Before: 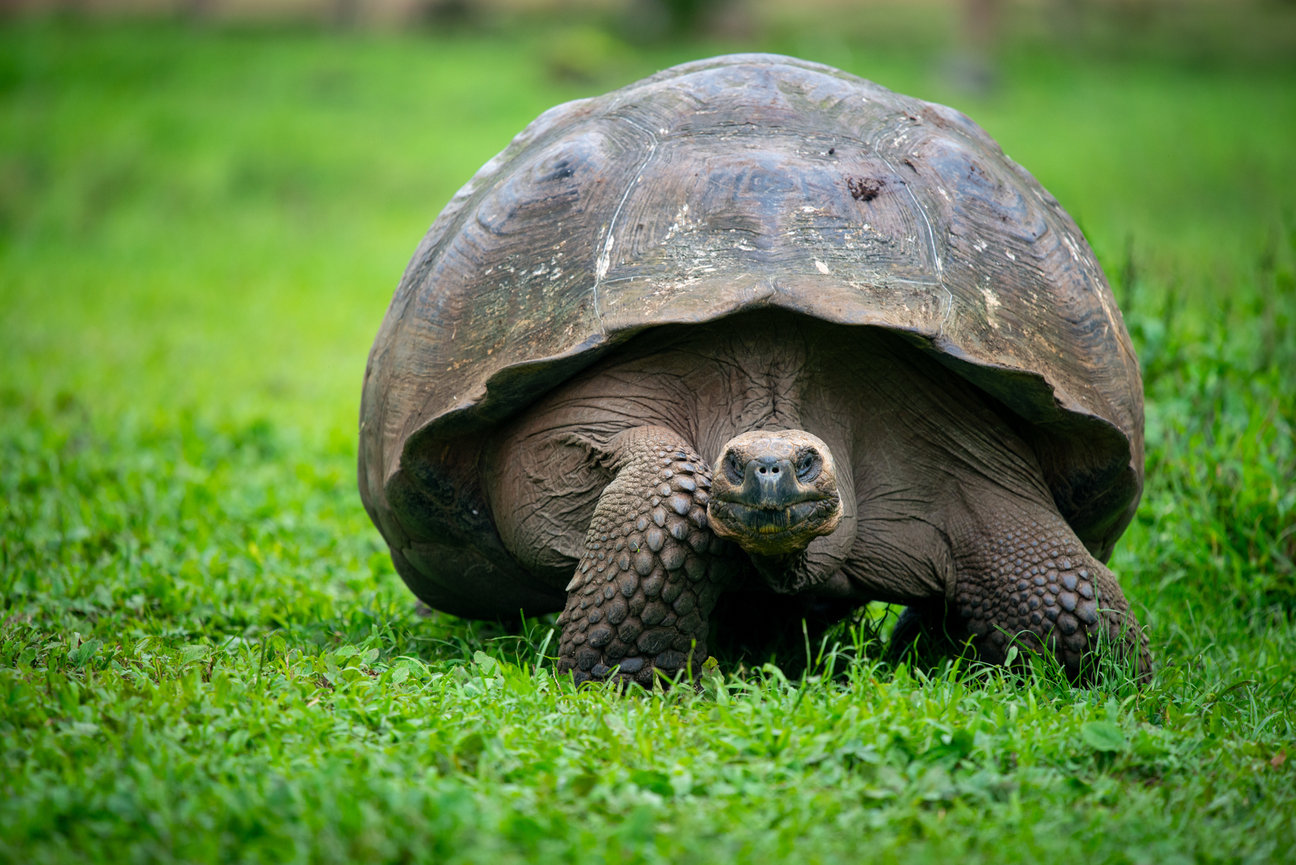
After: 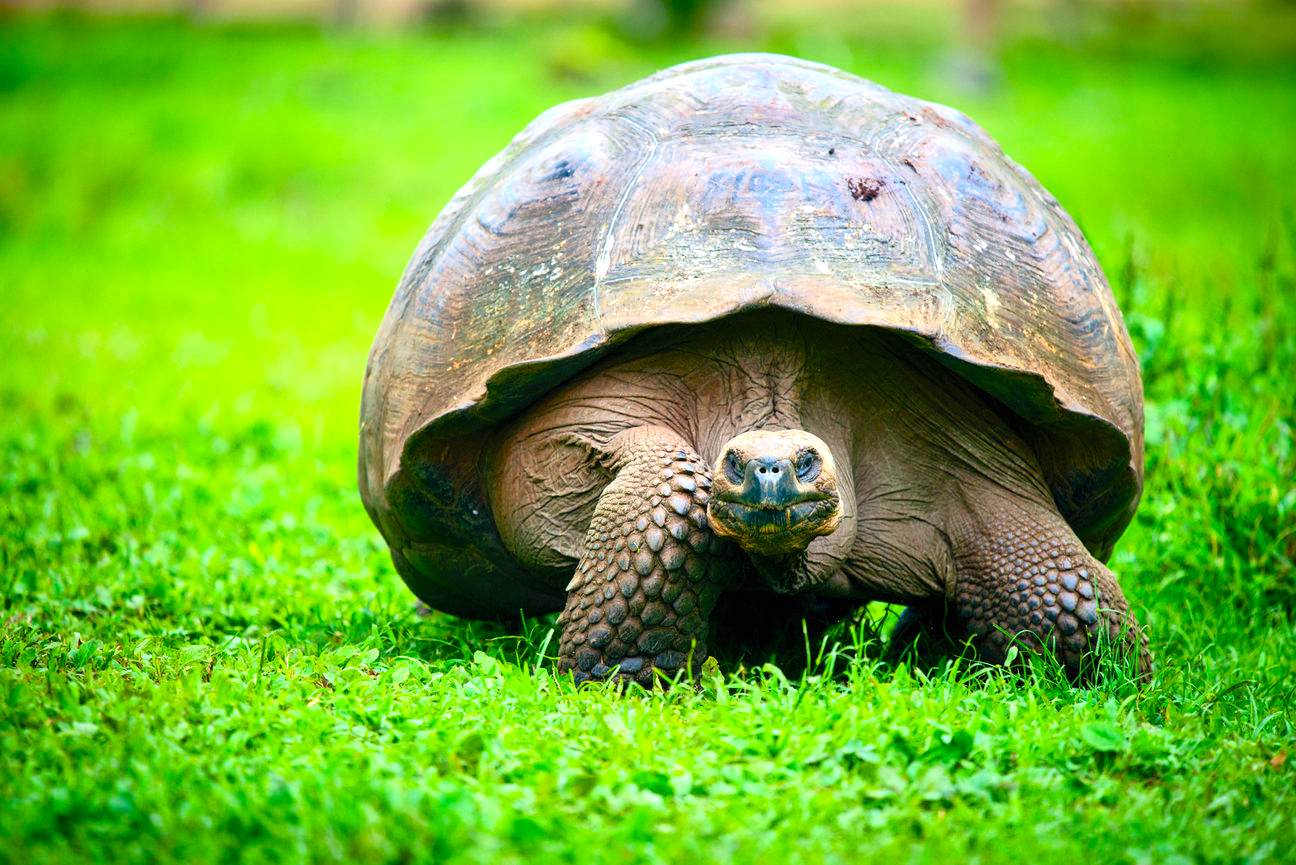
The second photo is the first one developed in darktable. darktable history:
contrast brightness saturation: contrast 0.2, brightness 0.16, saturation 0.22
color balance rgb: linear chroma grading › shadows -2.2%, linear chroma grading › highlights -15%, linear chroma grading › global chroma -10%, linear chroma grading › mid-tones -10%, perceptual saturation grading › global saturation 45%, perceptual saturation grading › highlights -50%, perceptual saturation grading › shadows 30%, perceptual brilliance grading › global brilliance 18%, global vibrance 45%
